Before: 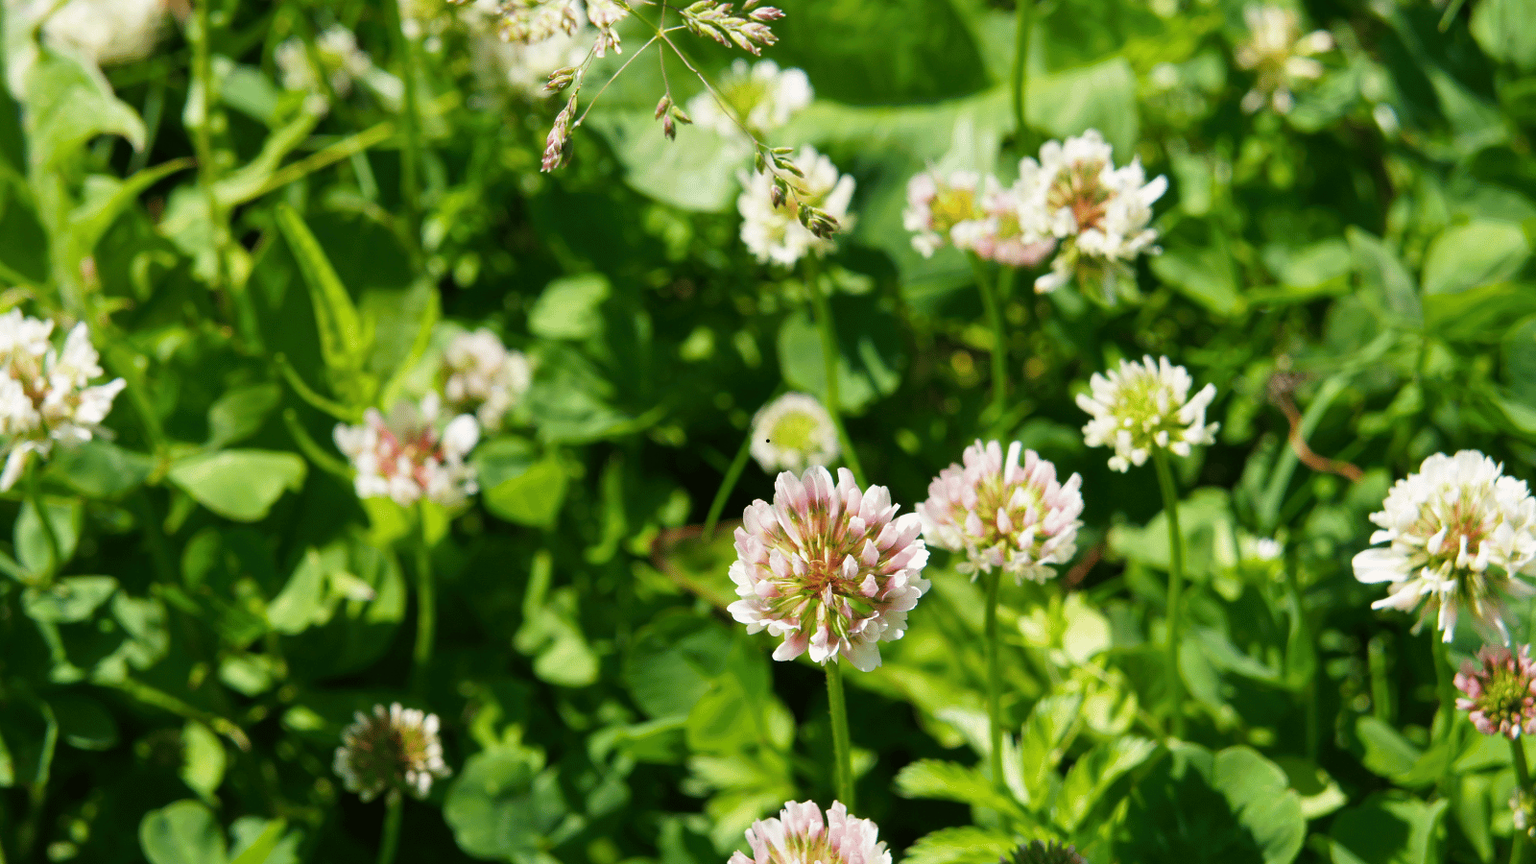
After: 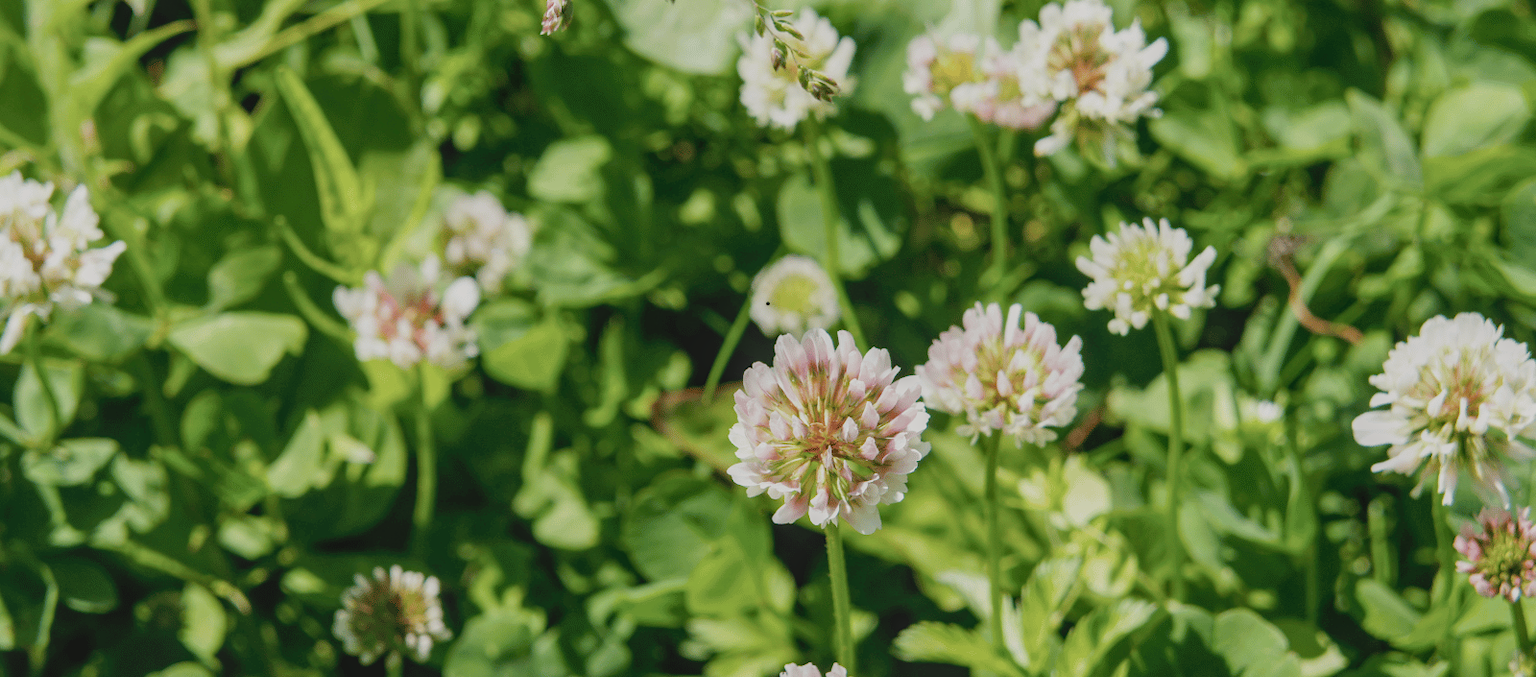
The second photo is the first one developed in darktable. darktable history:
local contrast: highlights 4%, shadows 6%, detail 134%
contrast brightness saturation: contrast -0.137, brightness 0.055, saturation -0.126
crop and rotate: top 15.933%, bottom 5.552%
filmic rgb: middle gray luminance 18.24%, black relative exposure -10.52 EV, white relative exposure 3.4 EV, target black luminance 0%, hardness 6.05, latitude 98.94%, contrast 0.847, shadows ↔ highlights balance 0.562%, add noise in highlights 0, preserve chrominance no, color science v3 (2019), use custom middle-gray values true, contrast in highlights soft
levels: white 90.7%
